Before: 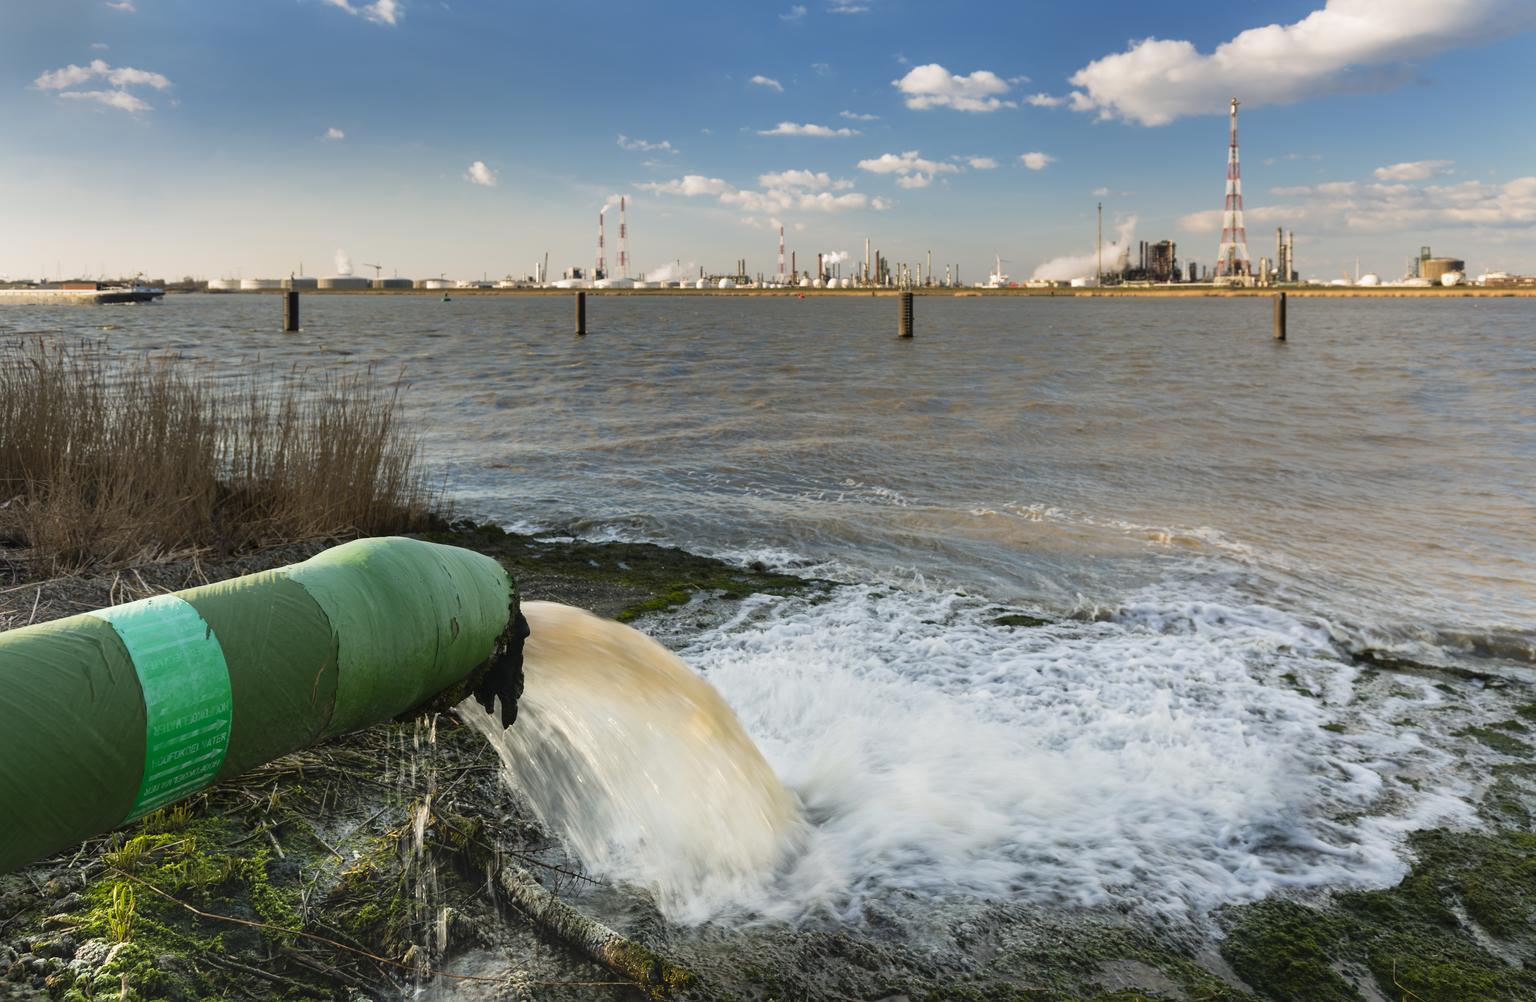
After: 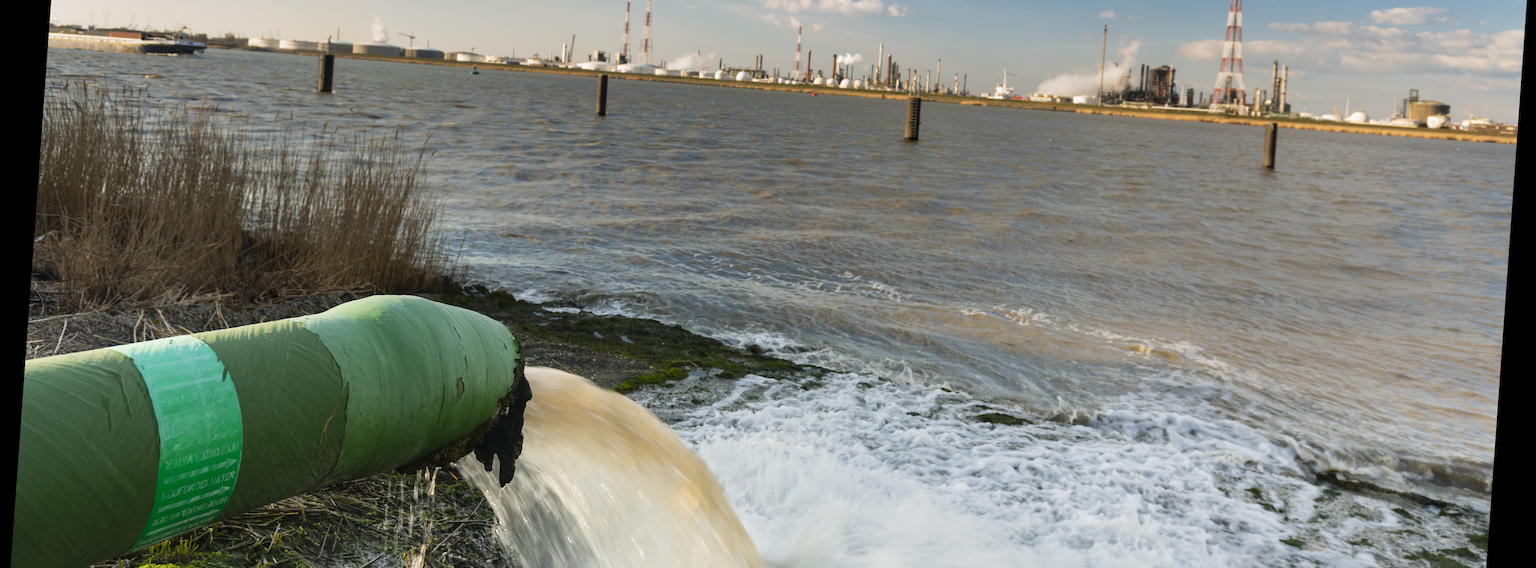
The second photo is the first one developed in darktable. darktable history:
crop and rotate: top 23.043%, bottom 23.437%
rotate and perspective: rotation 4.1°, automatic cropping off
